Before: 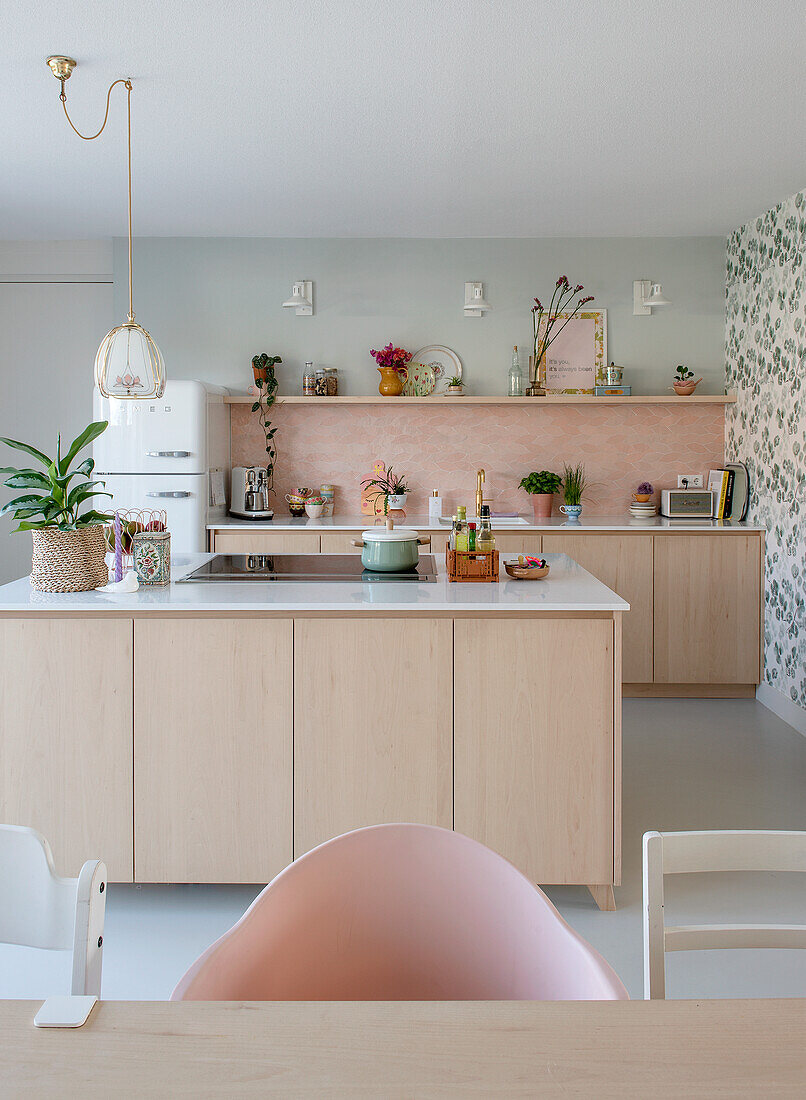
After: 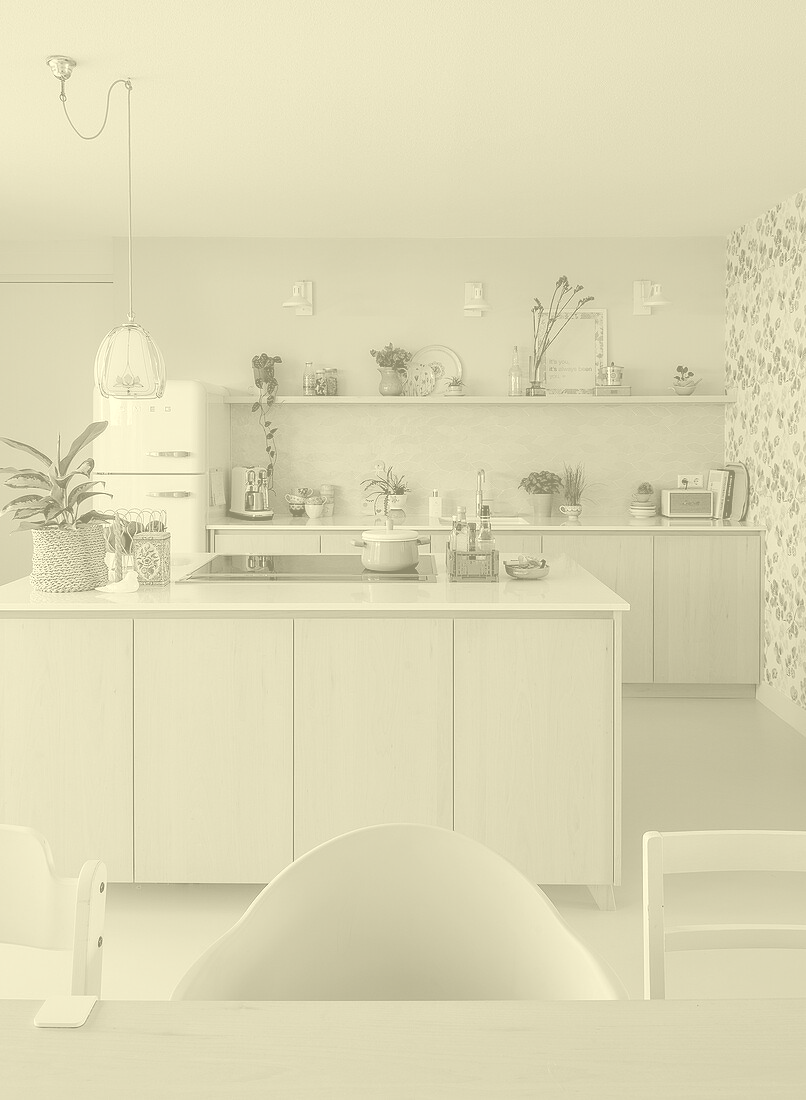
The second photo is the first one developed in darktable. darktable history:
color balance rgb: shadows lift › luminance -7.7%, shadows lift › chroma 2.13%, shadows lift › hue 165.27°, power › luminance -7.77%, power › chroma 1.34%, power › hue 330.55°, highlights gain › luminance -33.33%, highlights gain › chroma 5.68%, highlights gain › hue 217.2°, global offset › luminance -0.33%, global offset › chroma 0.11%, global offset › hue 165.27°, perceptual saturation grading › global saturation 27.72%, perceptual saturation grading › highlights -25%, perceptual saturation grading › mid-tones 25%, perceptual saturation grading › shadows 50%
colorize: hue 43.2°, saturation 40%, version 1
